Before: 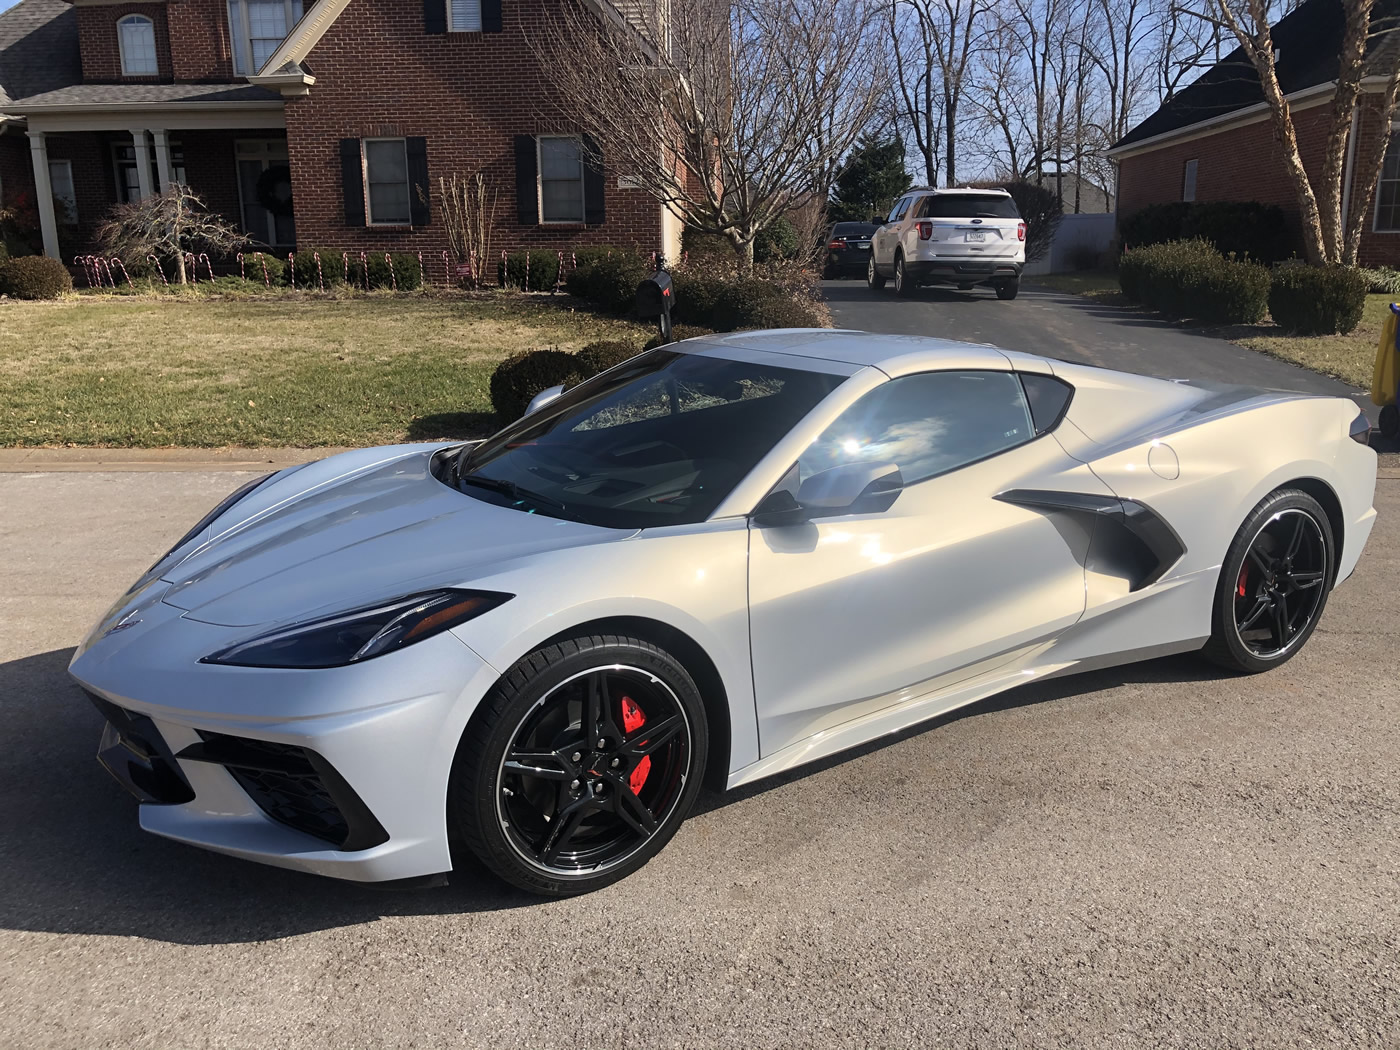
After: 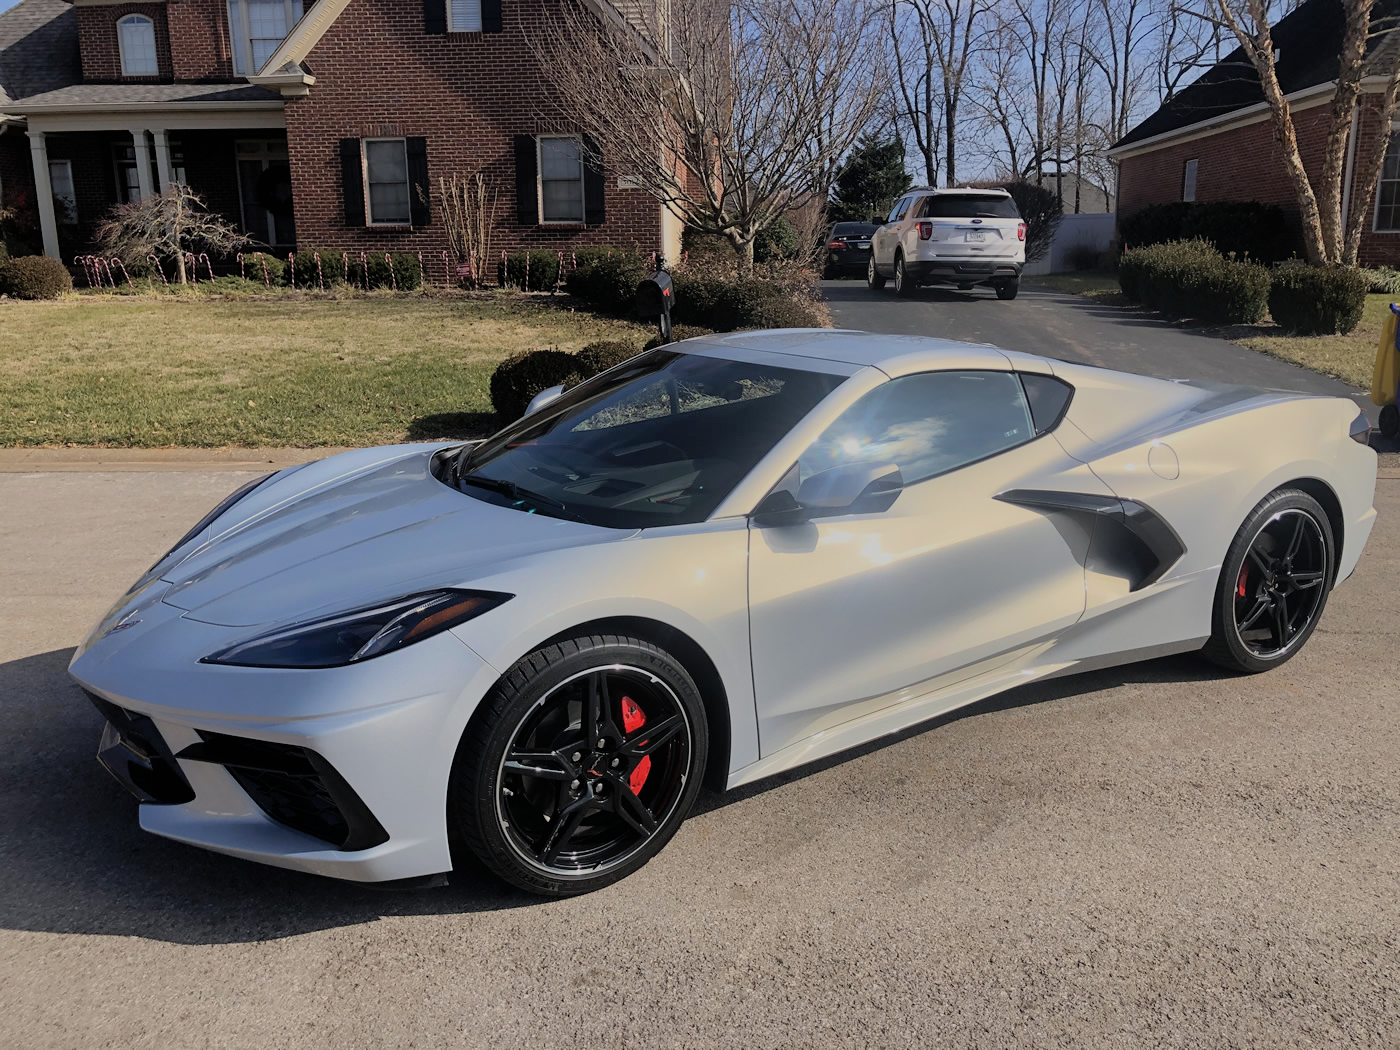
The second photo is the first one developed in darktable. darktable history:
shadows and highlights: on, module defaults
filmic rgb: black relative exposure -7.65 EV, white relative exposure 4.56 EV, hardness 3.61, color science v6 (2022)
